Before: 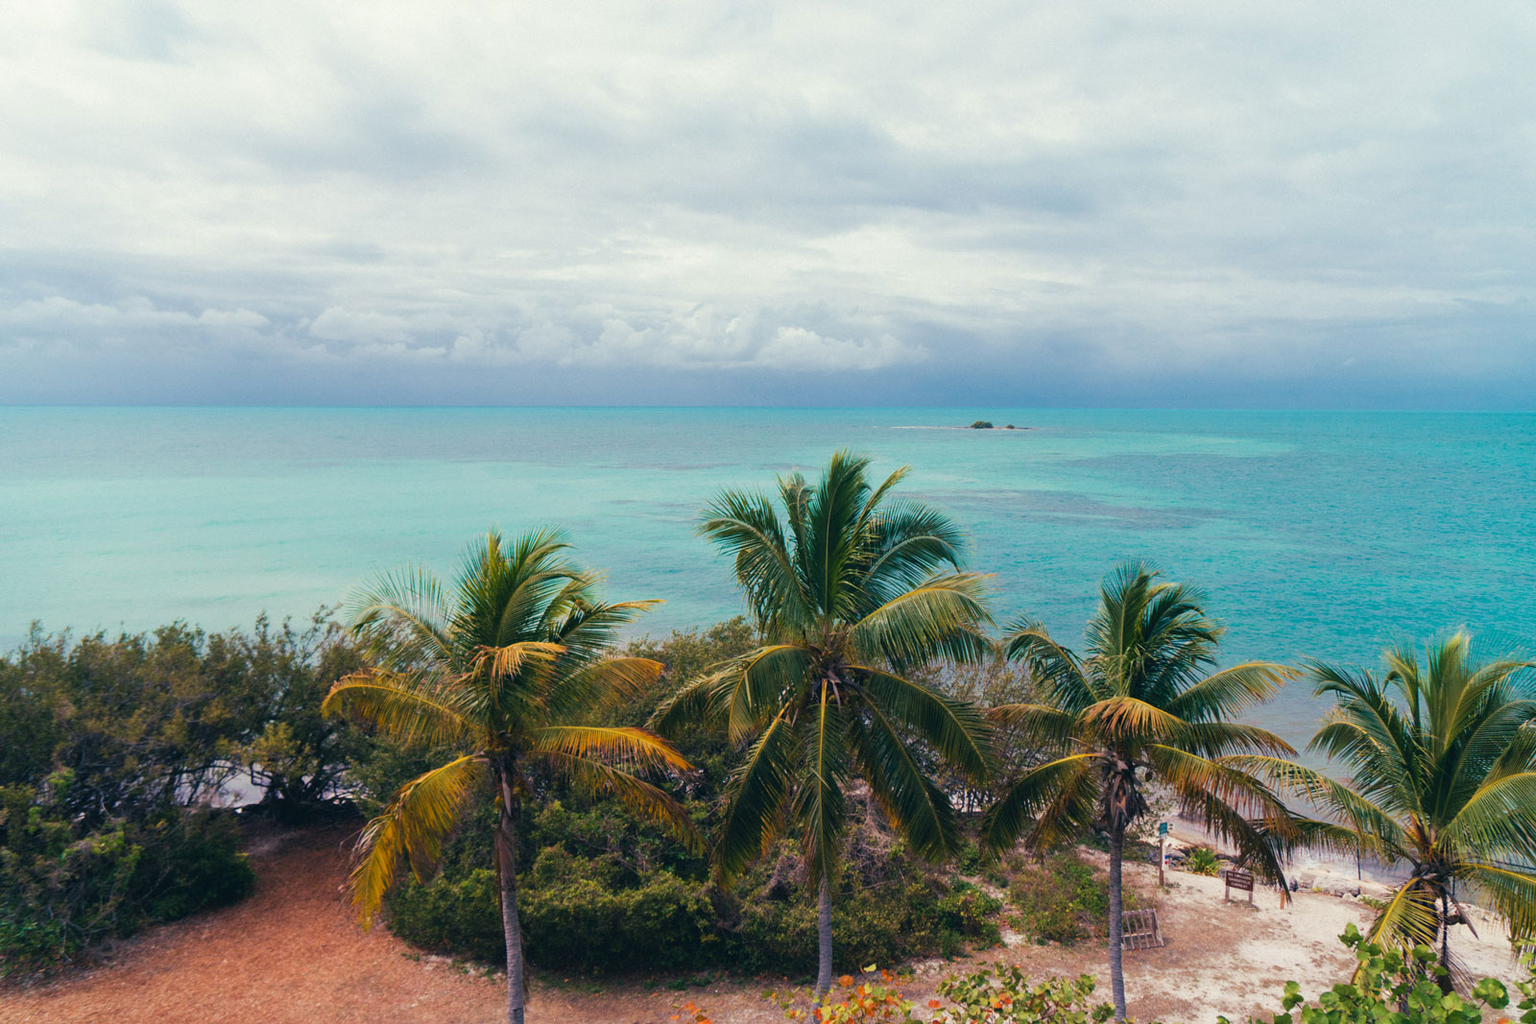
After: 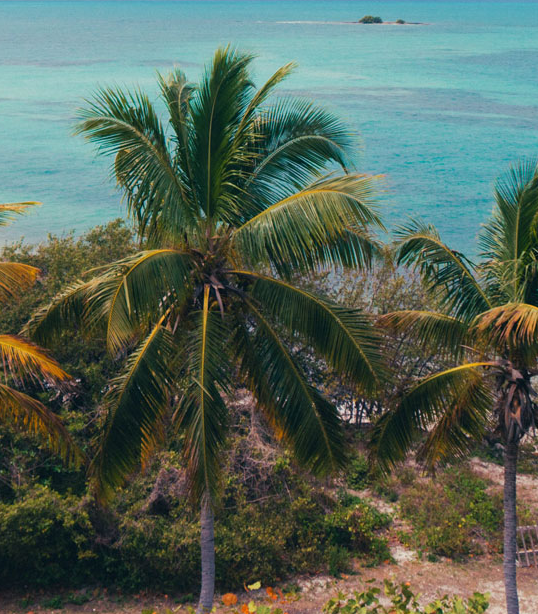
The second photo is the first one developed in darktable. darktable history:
crop: left 40.793%, top 39.655%, right 25.548%, bottom 2.743%
